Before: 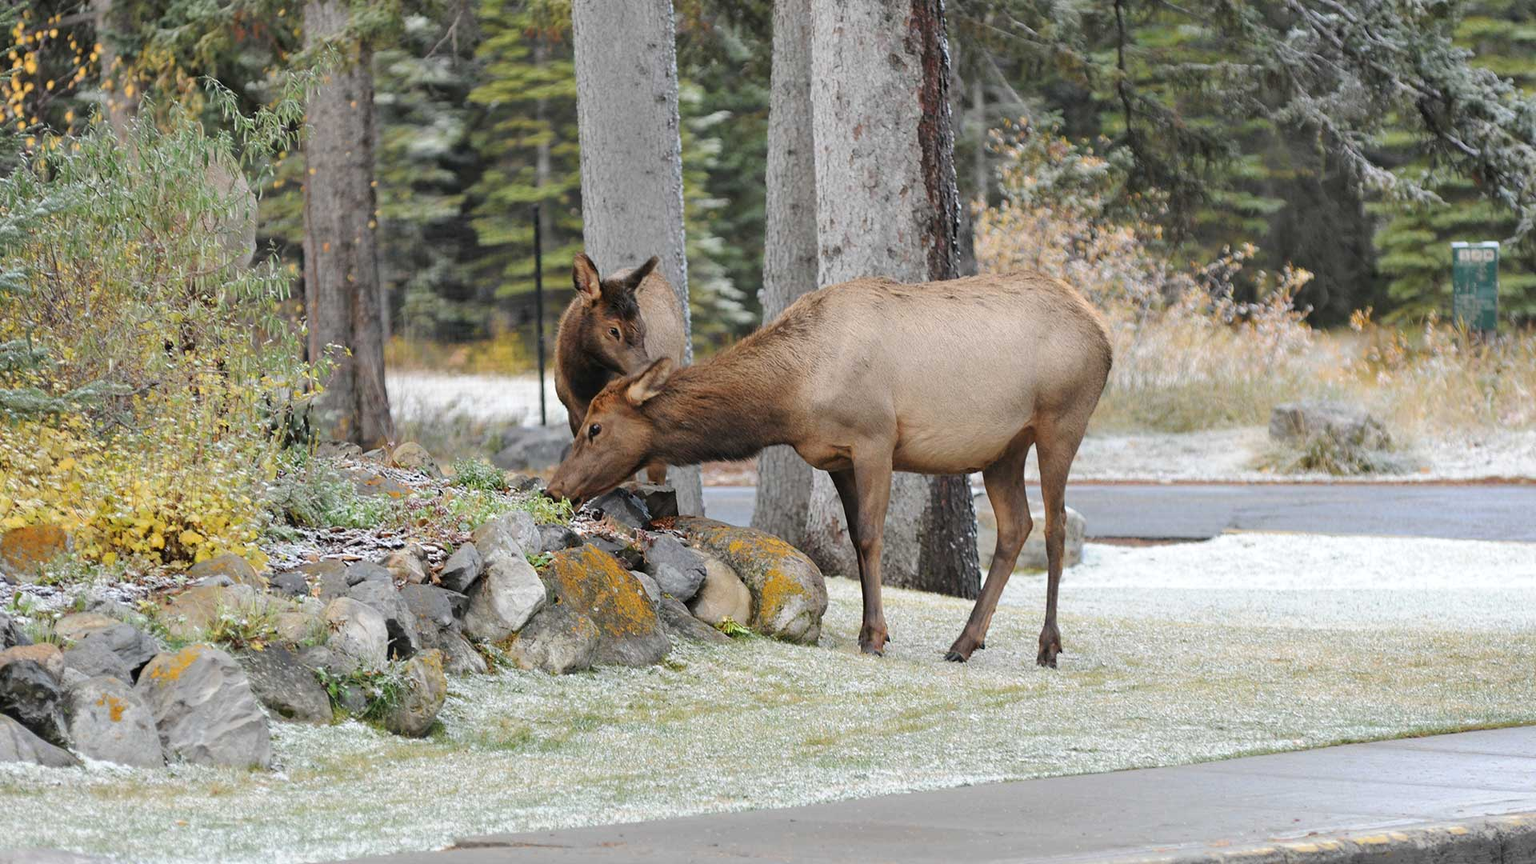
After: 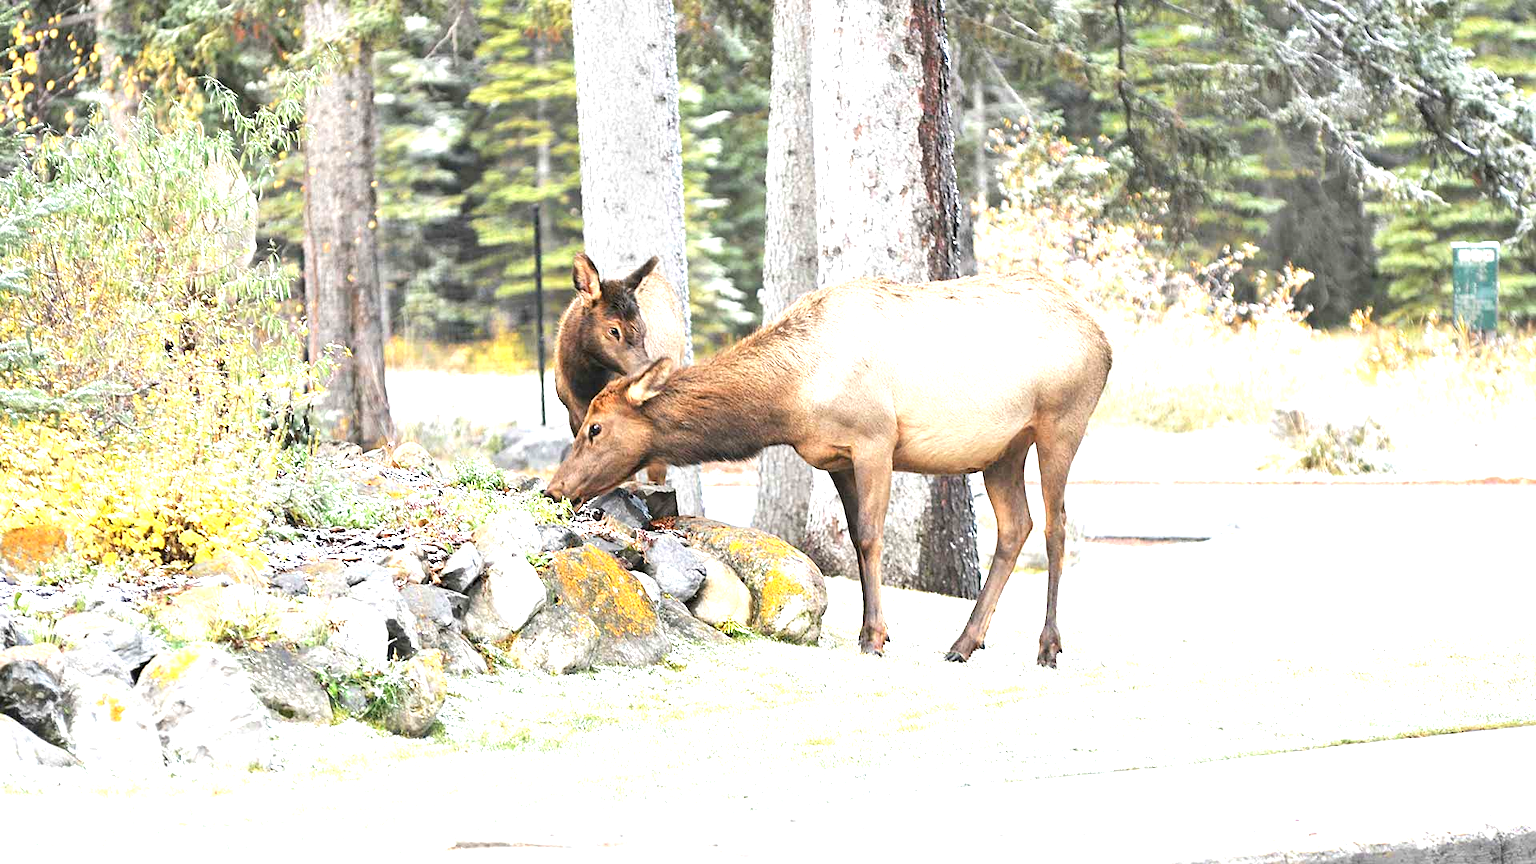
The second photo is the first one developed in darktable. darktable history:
exposure: black level correction 0.001, exposure 1.73 EV, compensate highlight preservation false
sharpen: amount 0.215
